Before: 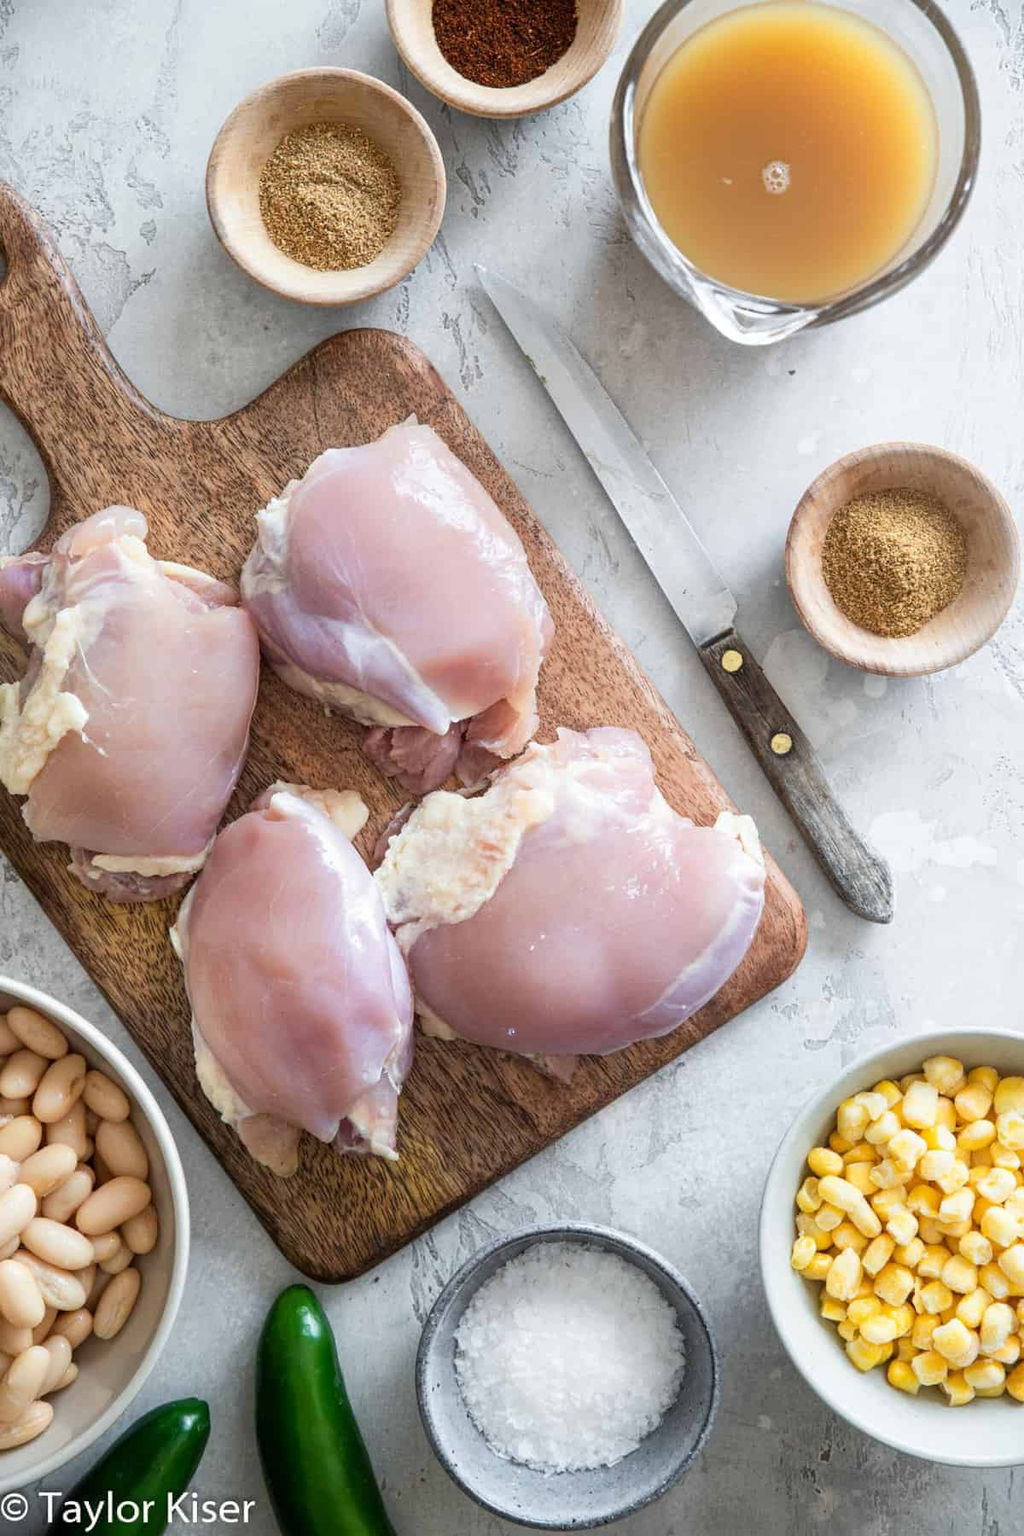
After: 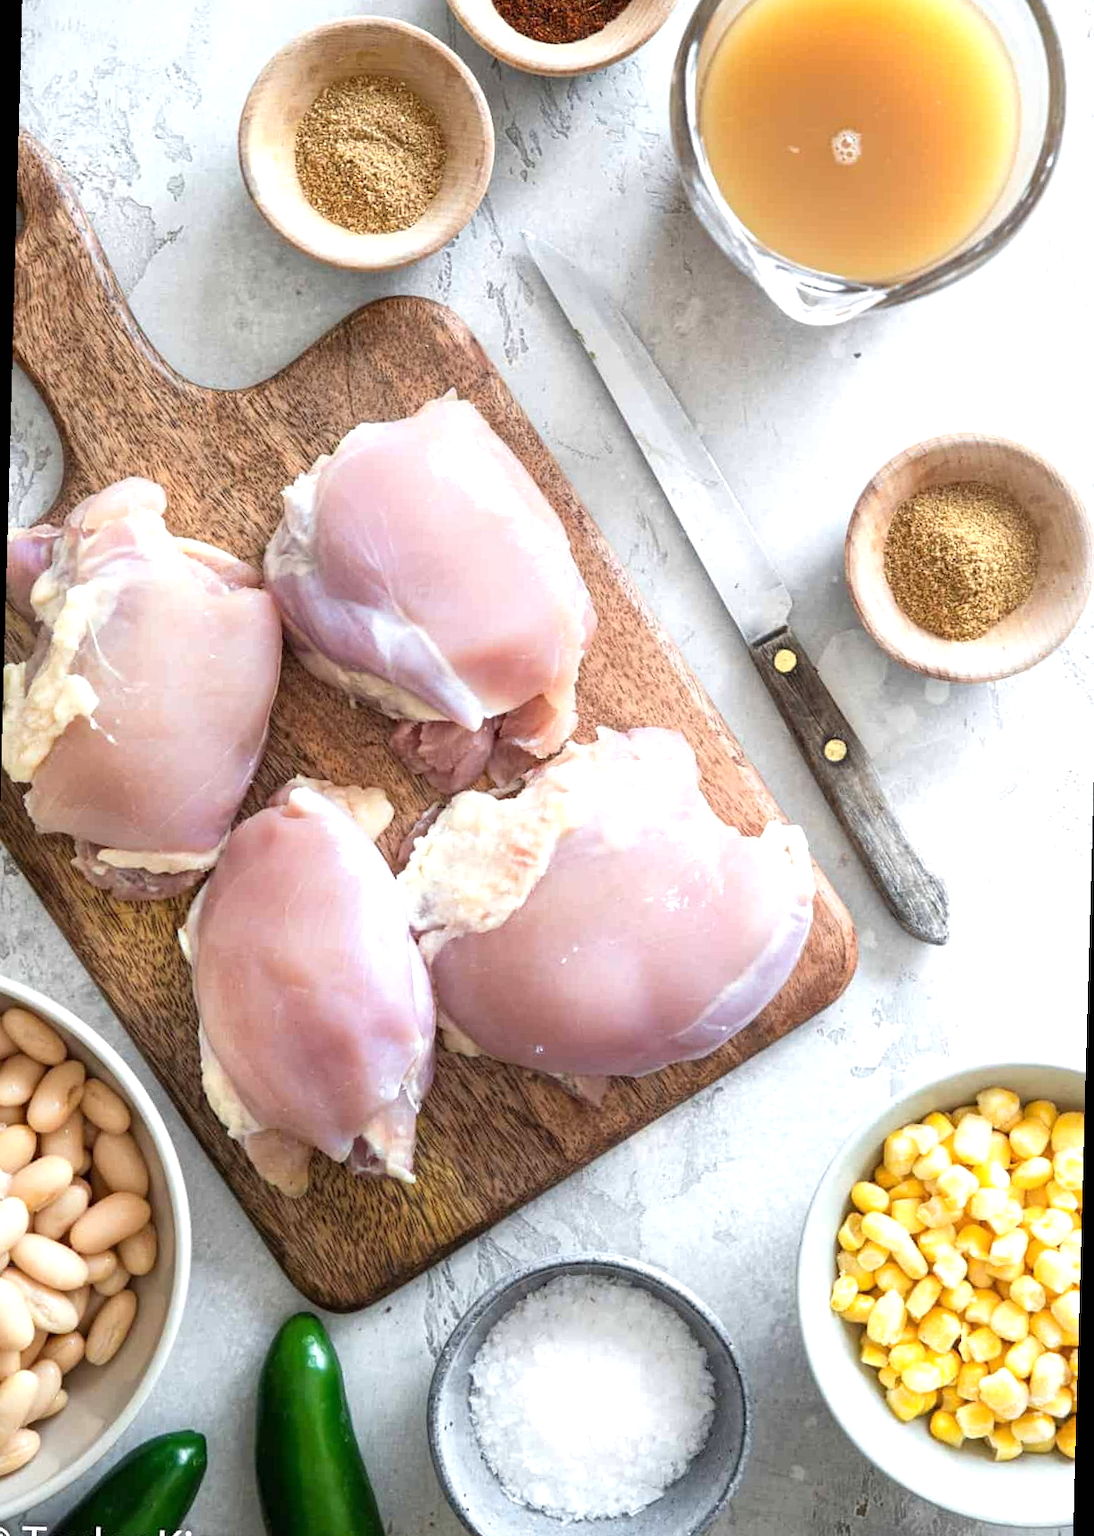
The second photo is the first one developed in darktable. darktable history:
white balance: emerald 1
exposure: black level correction 0, exposure 0.5 EV, compensate exposure bias true, compensate highlight preservation false
rotate and perspective: rotation 1.57°, crop left 0.018, crop right 0.982, crop top 0.039, crop bottom 0.961
